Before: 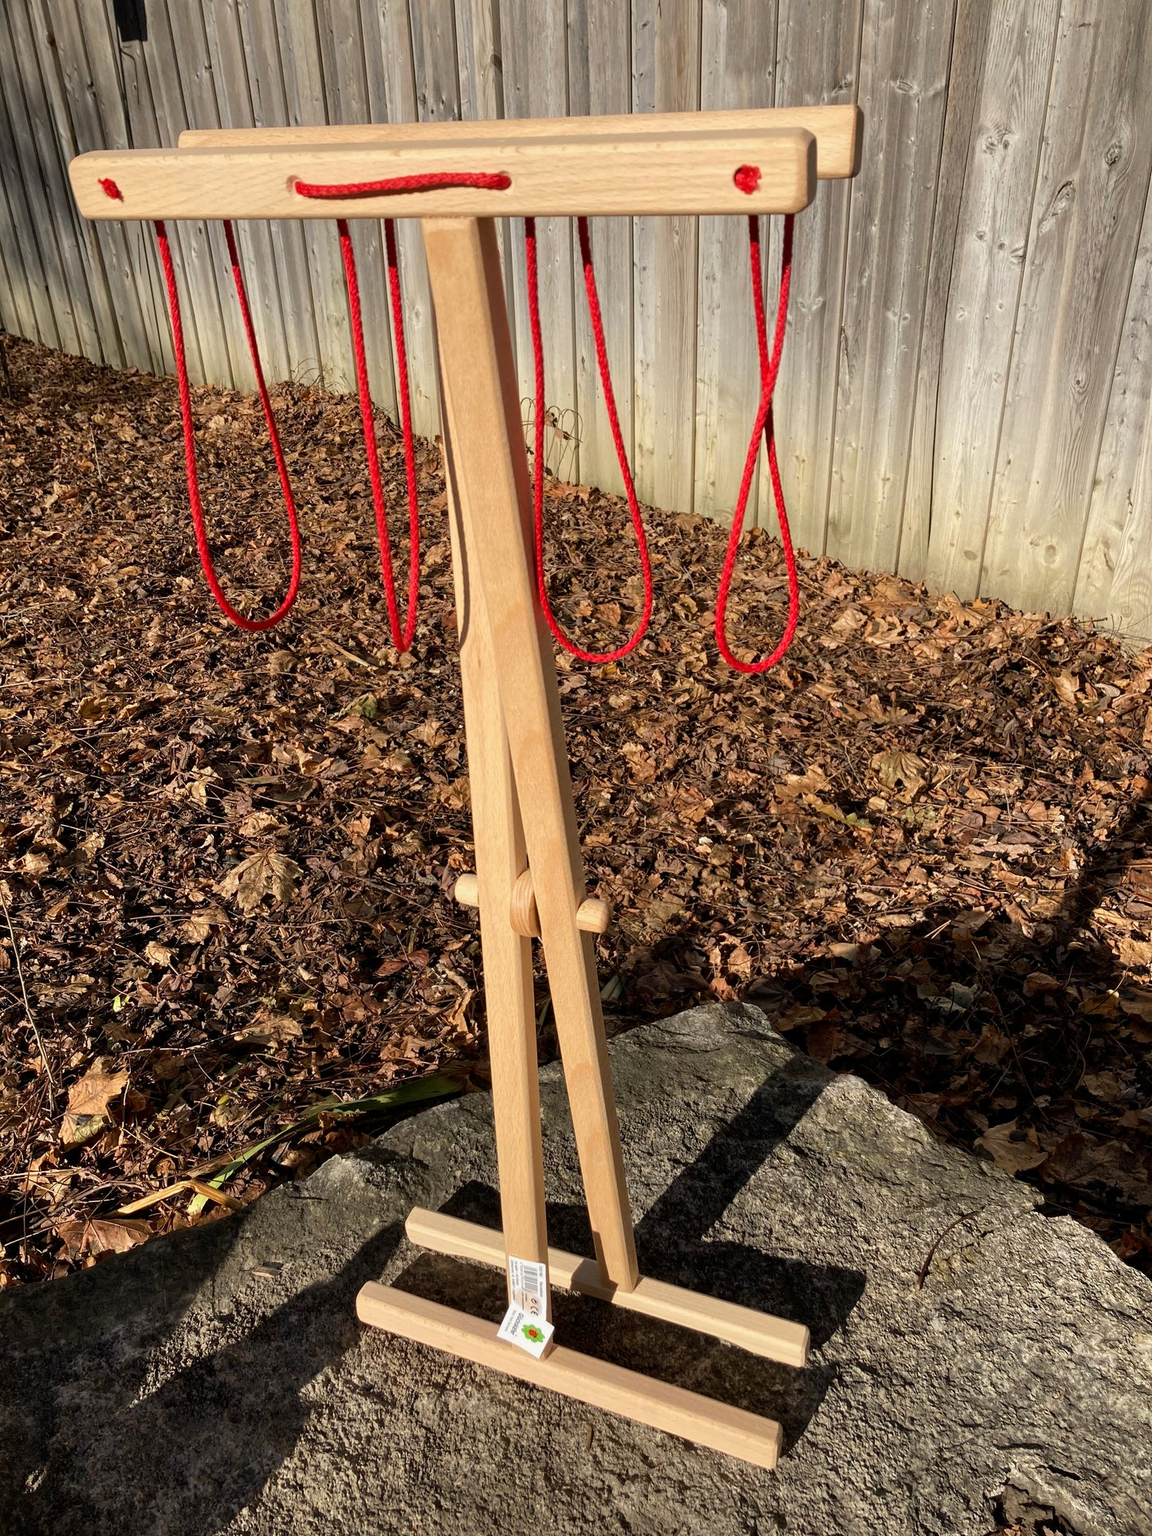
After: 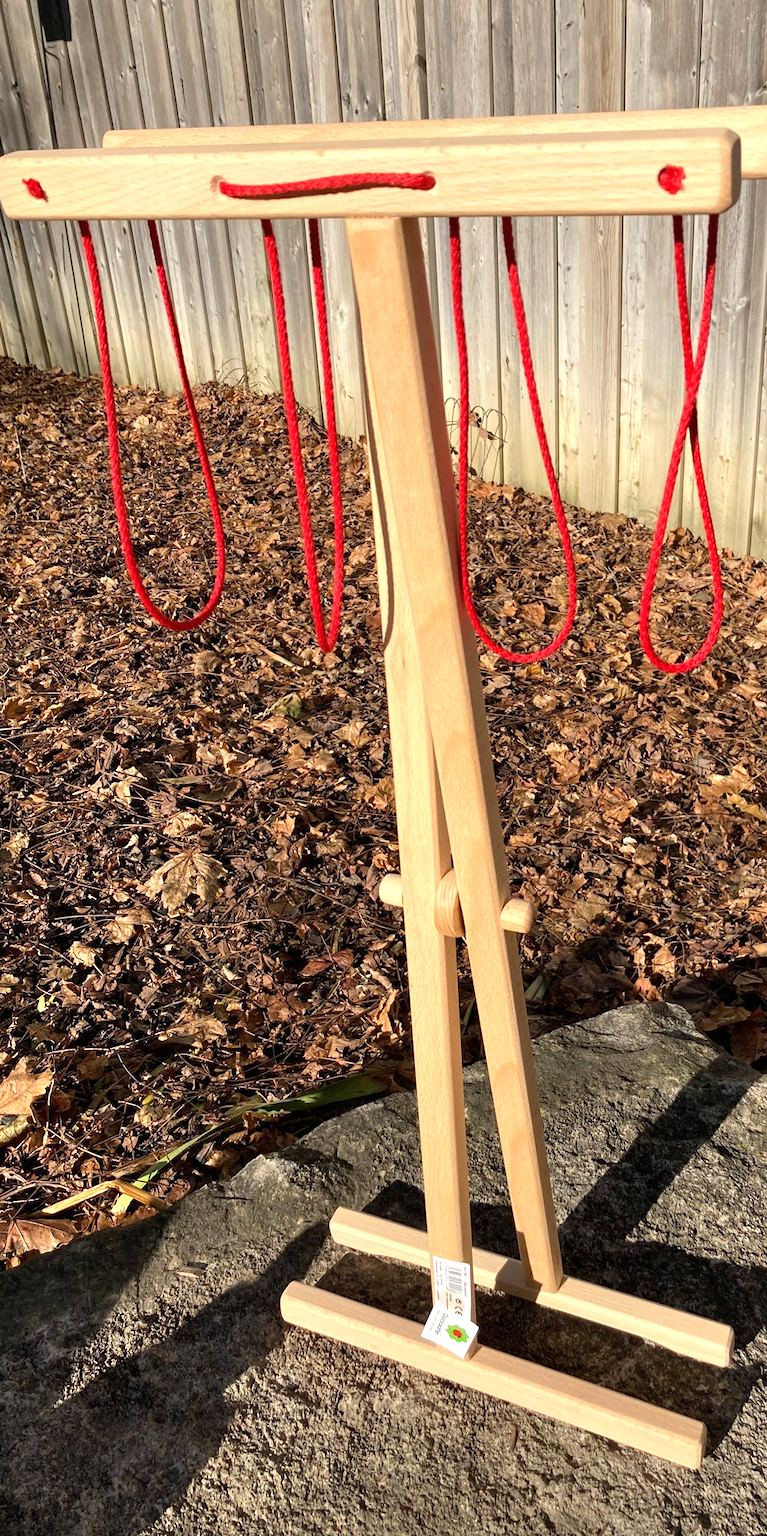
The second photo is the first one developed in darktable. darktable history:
exposure: black level correction 0, exposure 0.5 EV, compensate highlight preservation false
crop and rotate: left 6.617%, right 26.717%
